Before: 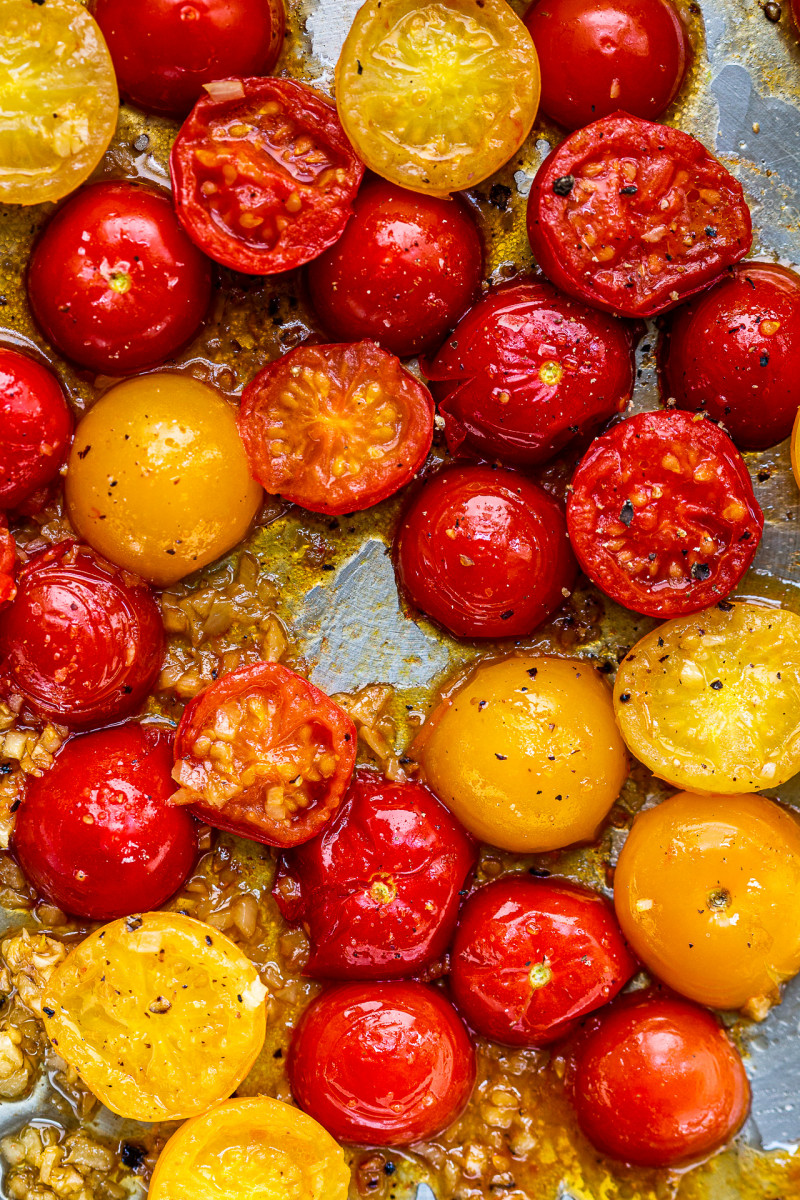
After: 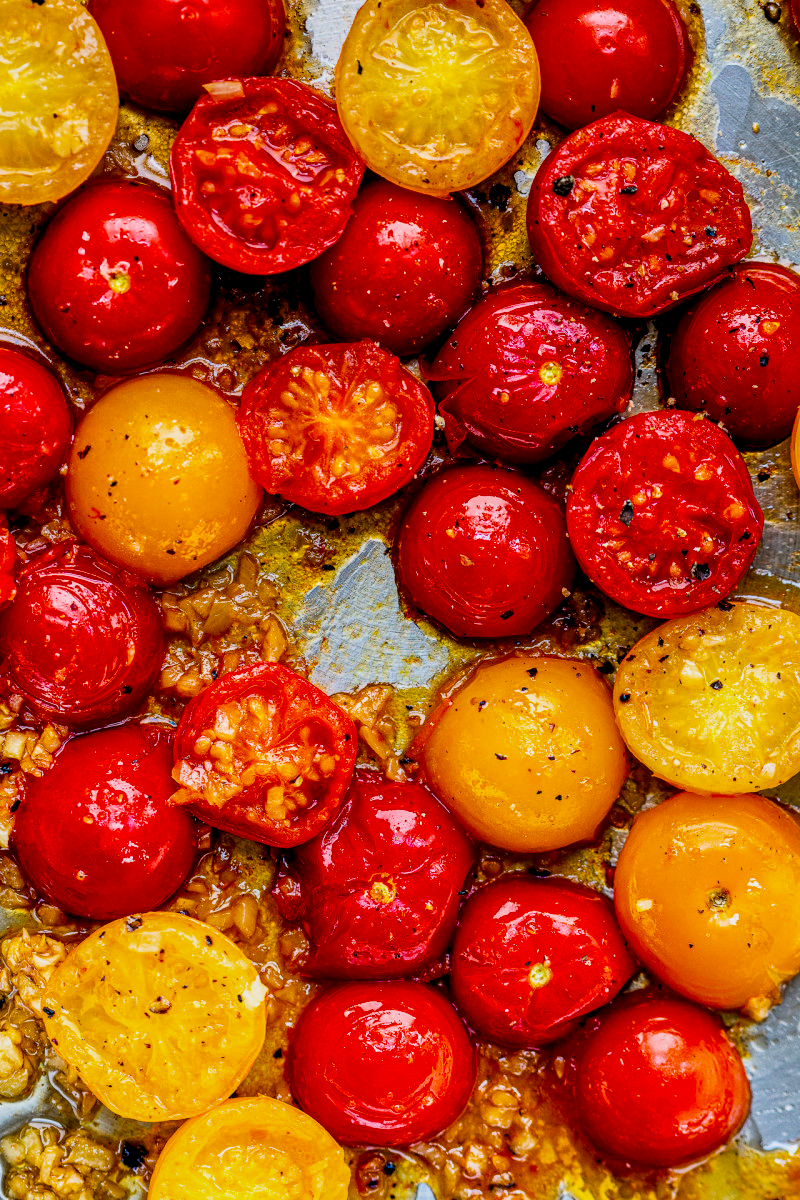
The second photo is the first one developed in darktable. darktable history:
filmic rgb: black relative exposure -7.75 EV, white relative exposure 4.4 EV, threshold 3 EV, target black luminance 0%, hardness 3.76, latitude 50.51%, contrast 1.074, highlights saturation mix 10%, shadows ↔ highlights balance -0.22%, color science v4 (2020), enable highlight reconstruction true
local contrast: on, module defaults
